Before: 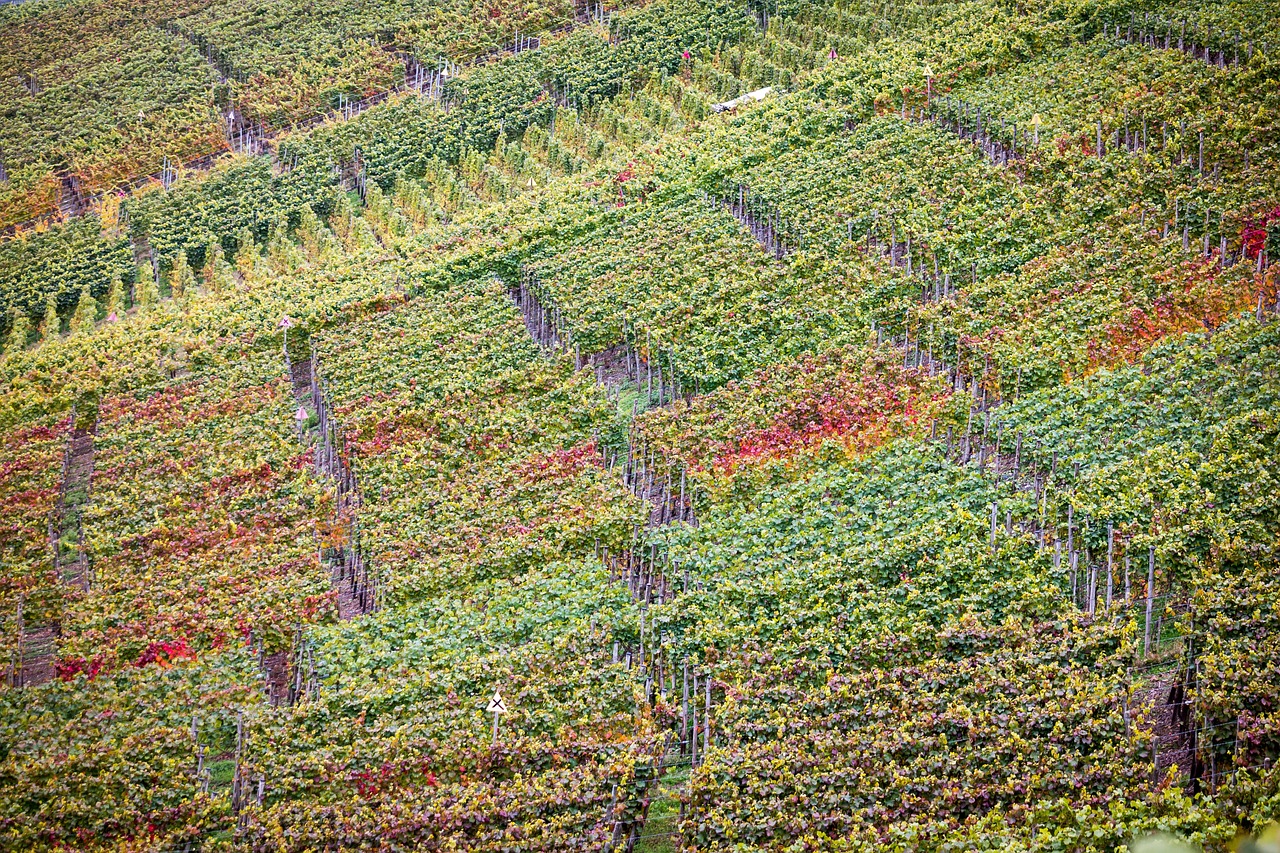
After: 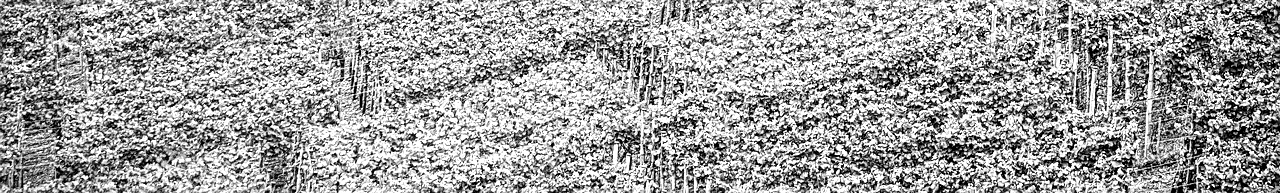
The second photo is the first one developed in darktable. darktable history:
base curve: curves: ch0 [(0, 0) (0.032, 0.037) (0.105, 0.228) (0.435, 0.76) (0.856, 0.983) (1, 1)], preserve colors none
sharpen: on, module defaults
exposure: exposure 0.202 EV, compensate highlight preservation false
shadows and highlights: shadows 36.91, highlights -26.95, soften with gaussian
local contrast: highlights 77%, shadows 56%, detail 174%, midtone range 0.422
color calibration: output gray [0.22, 0.42, 0.37, 0], x 0.372, y 0.386, temperature 4284.34 K
crop and rotate: top 58.528%, bottom 18.761%
